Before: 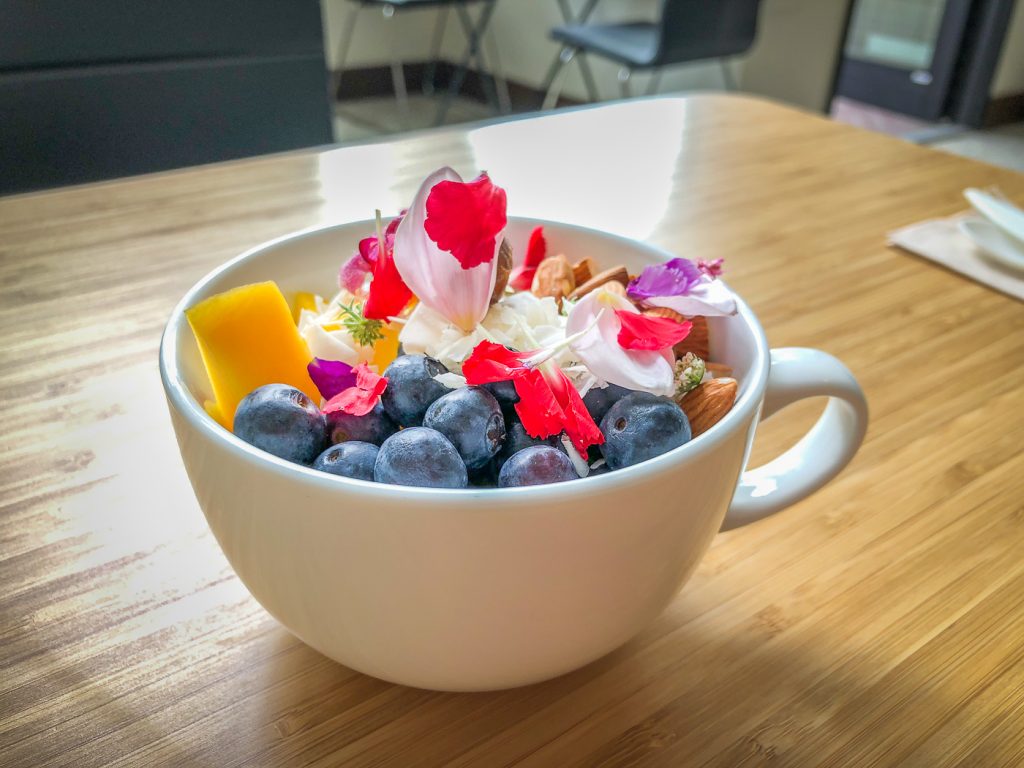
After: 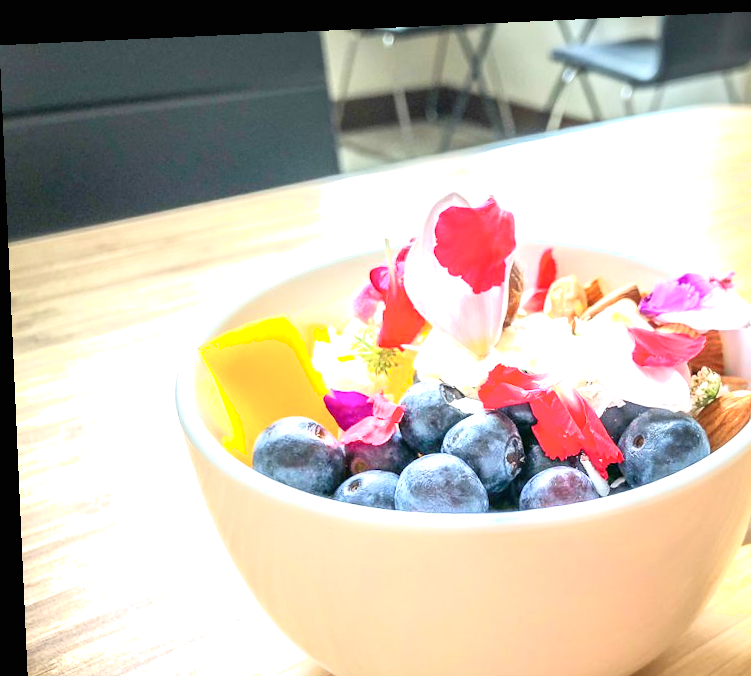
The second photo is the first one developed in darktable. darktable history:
crop: right 28.885%, bottom 16.626%
shadows and highlights: shadows 0, highlights 40
rotate and perspective: rotation -2.56°, automatic cropping off
exposure: black level correction 0, exposure 1.2 EV, compensate highlight preservation false
